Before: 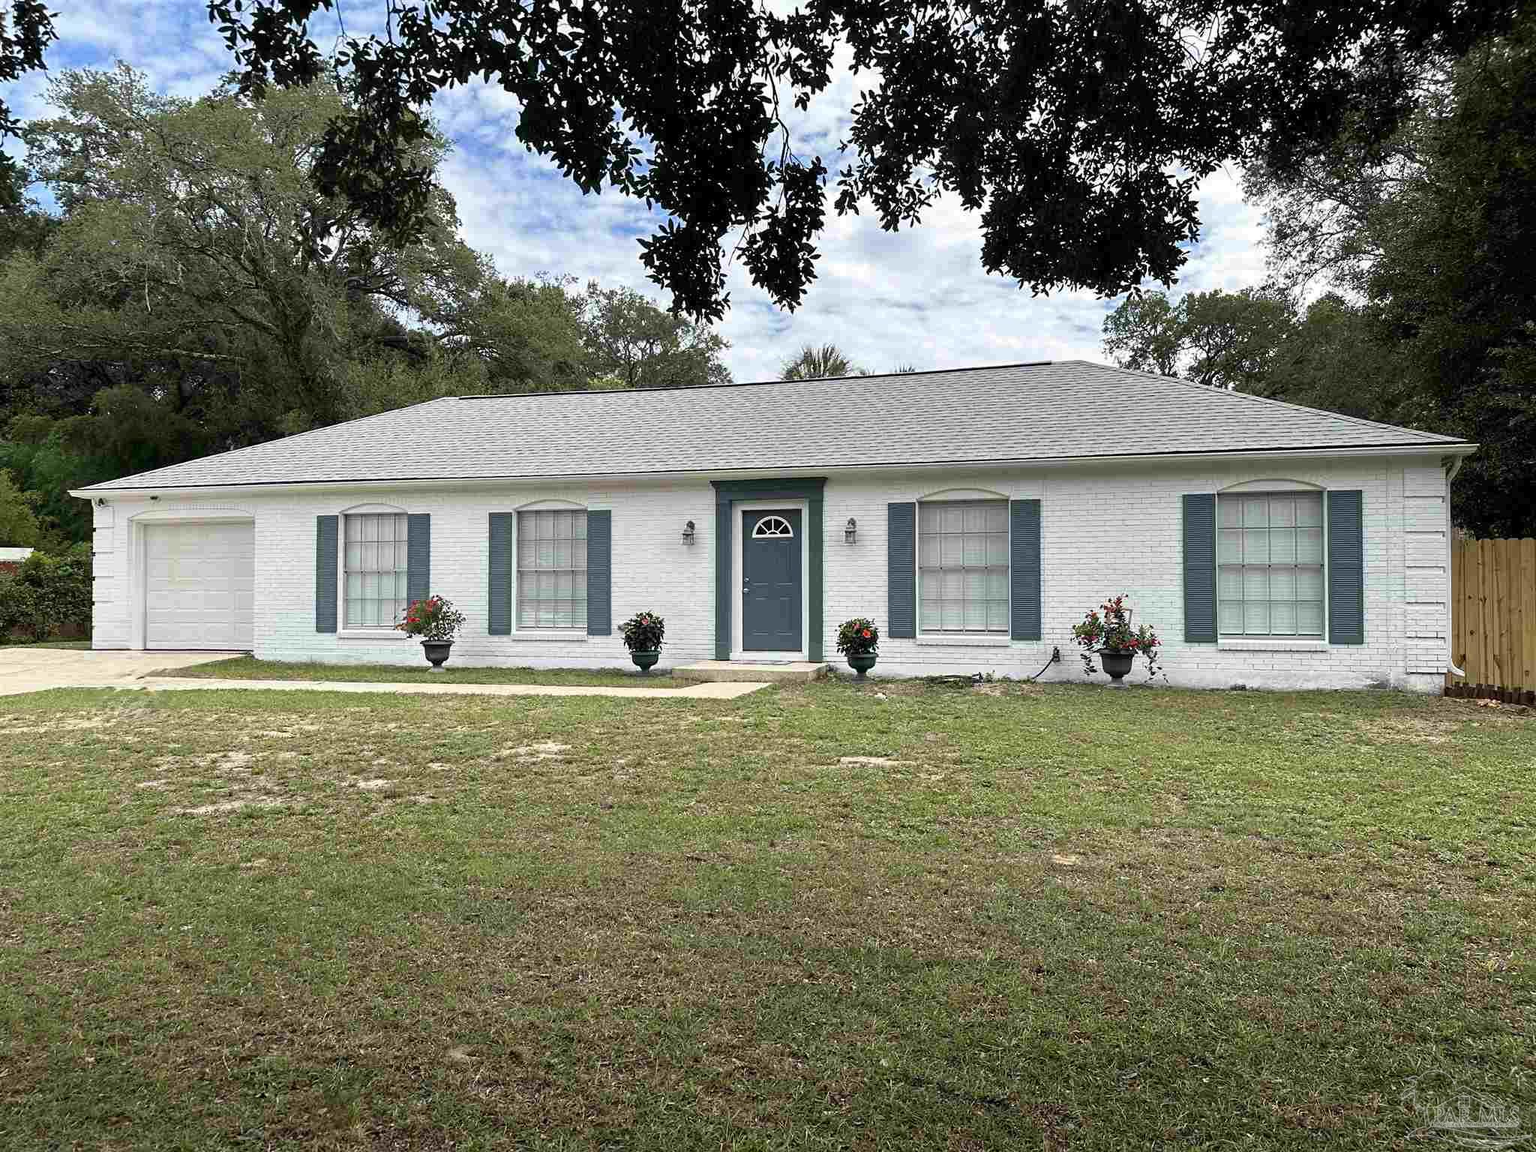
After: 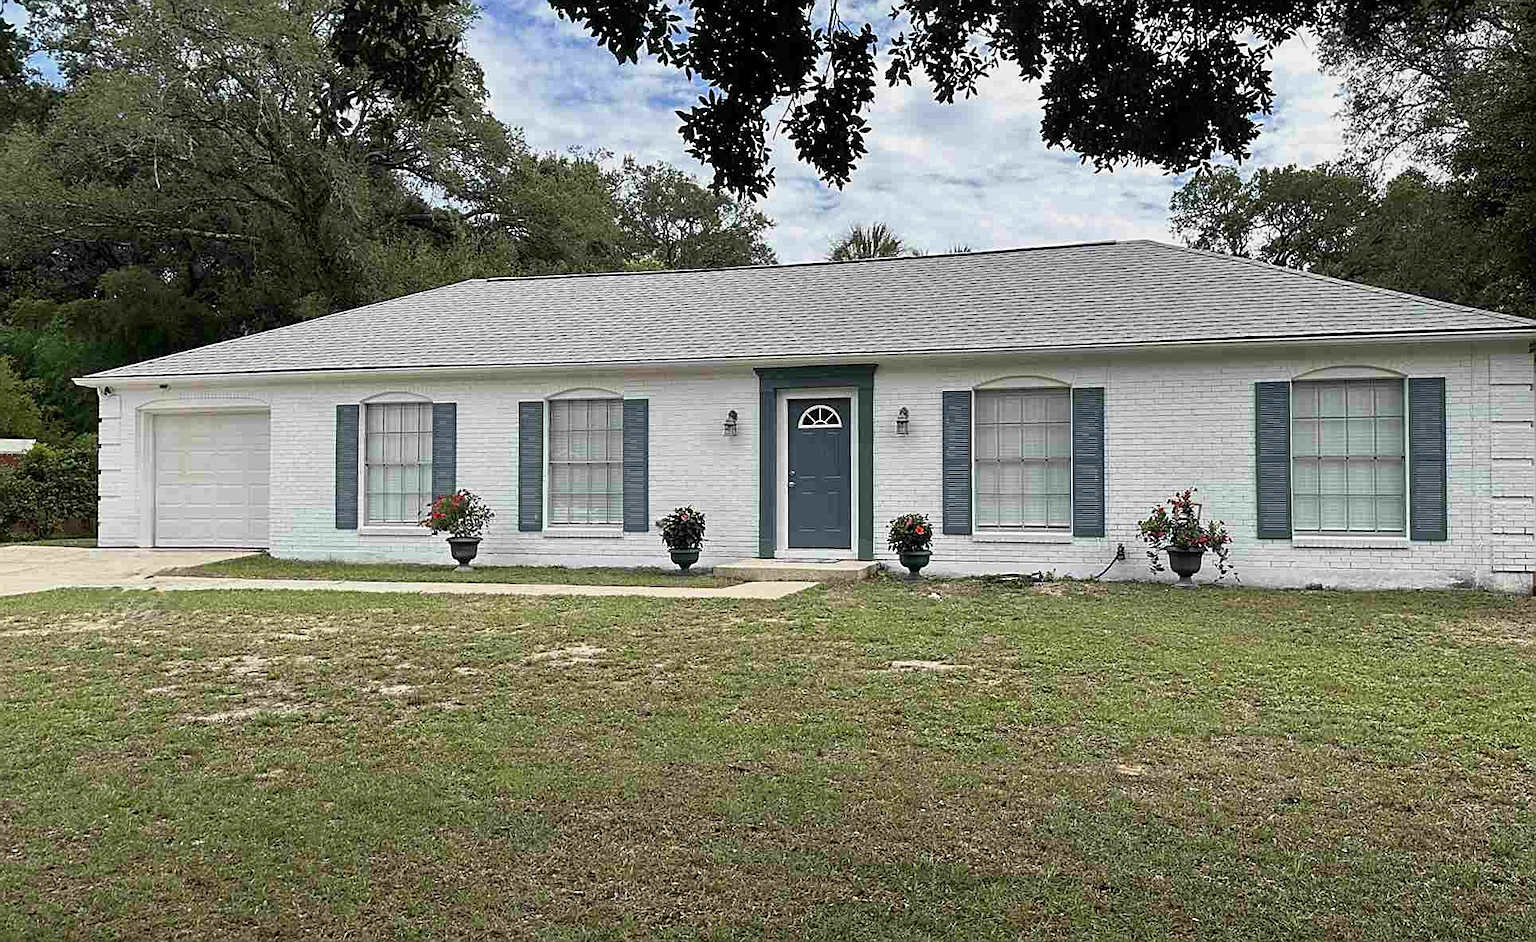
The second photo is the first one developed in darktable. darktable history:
sharpen: on, module defaults
crop and rotate: angle 0.03°, top 11.643%, right 5.651%, bottom 11.189%
exposure: exposure -0.21 EV, compensate highlight preservation false
